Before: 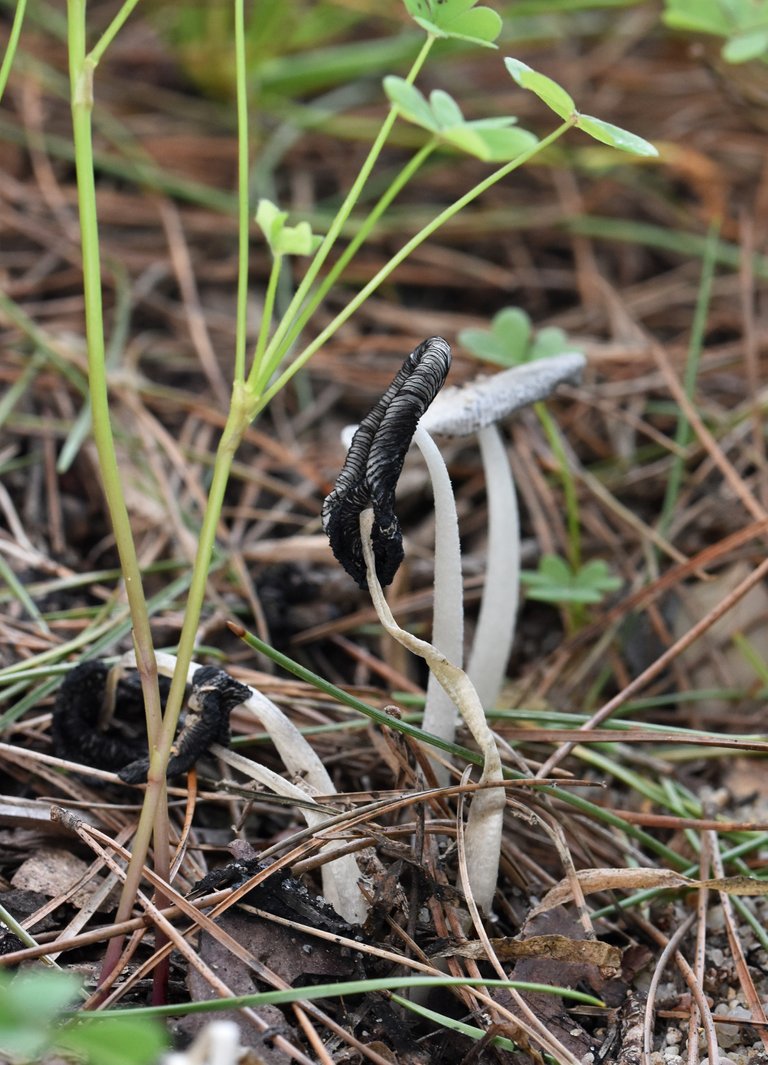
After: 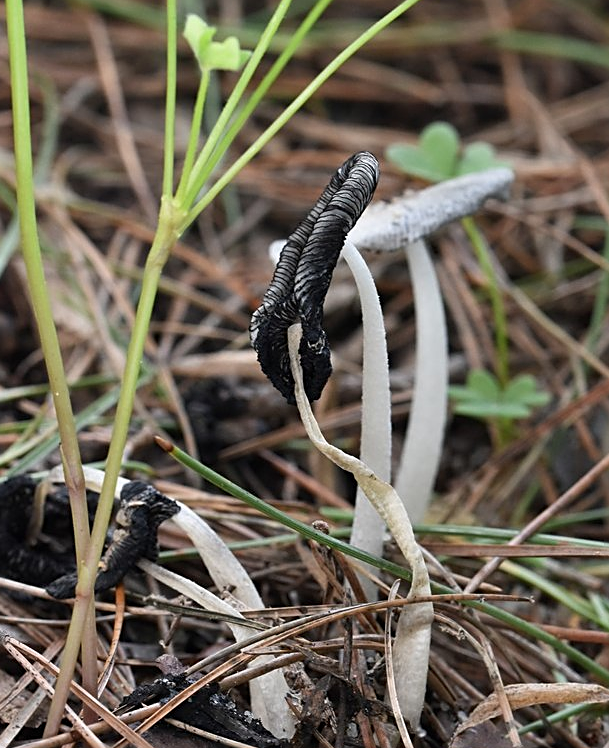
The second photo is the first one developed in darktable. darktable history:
crop: left 9.375%, top 17.41%, right 11.222%, bottom 12.341%
sharpen: amount 0.477
